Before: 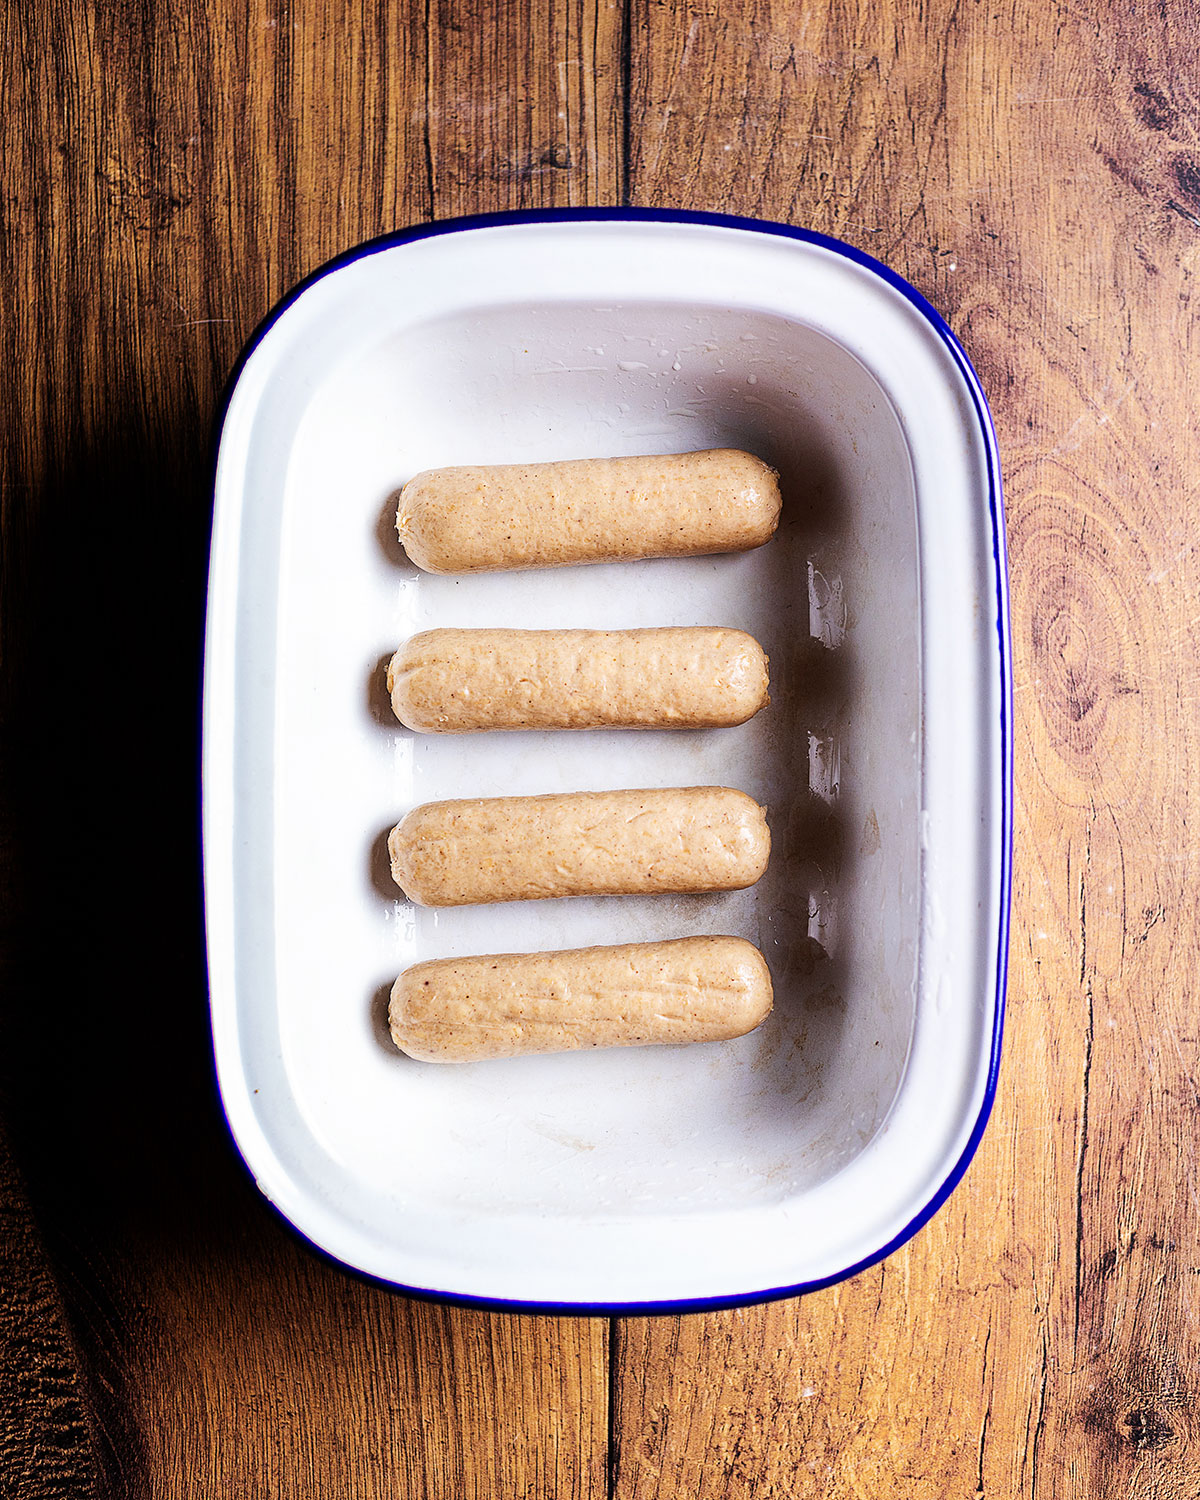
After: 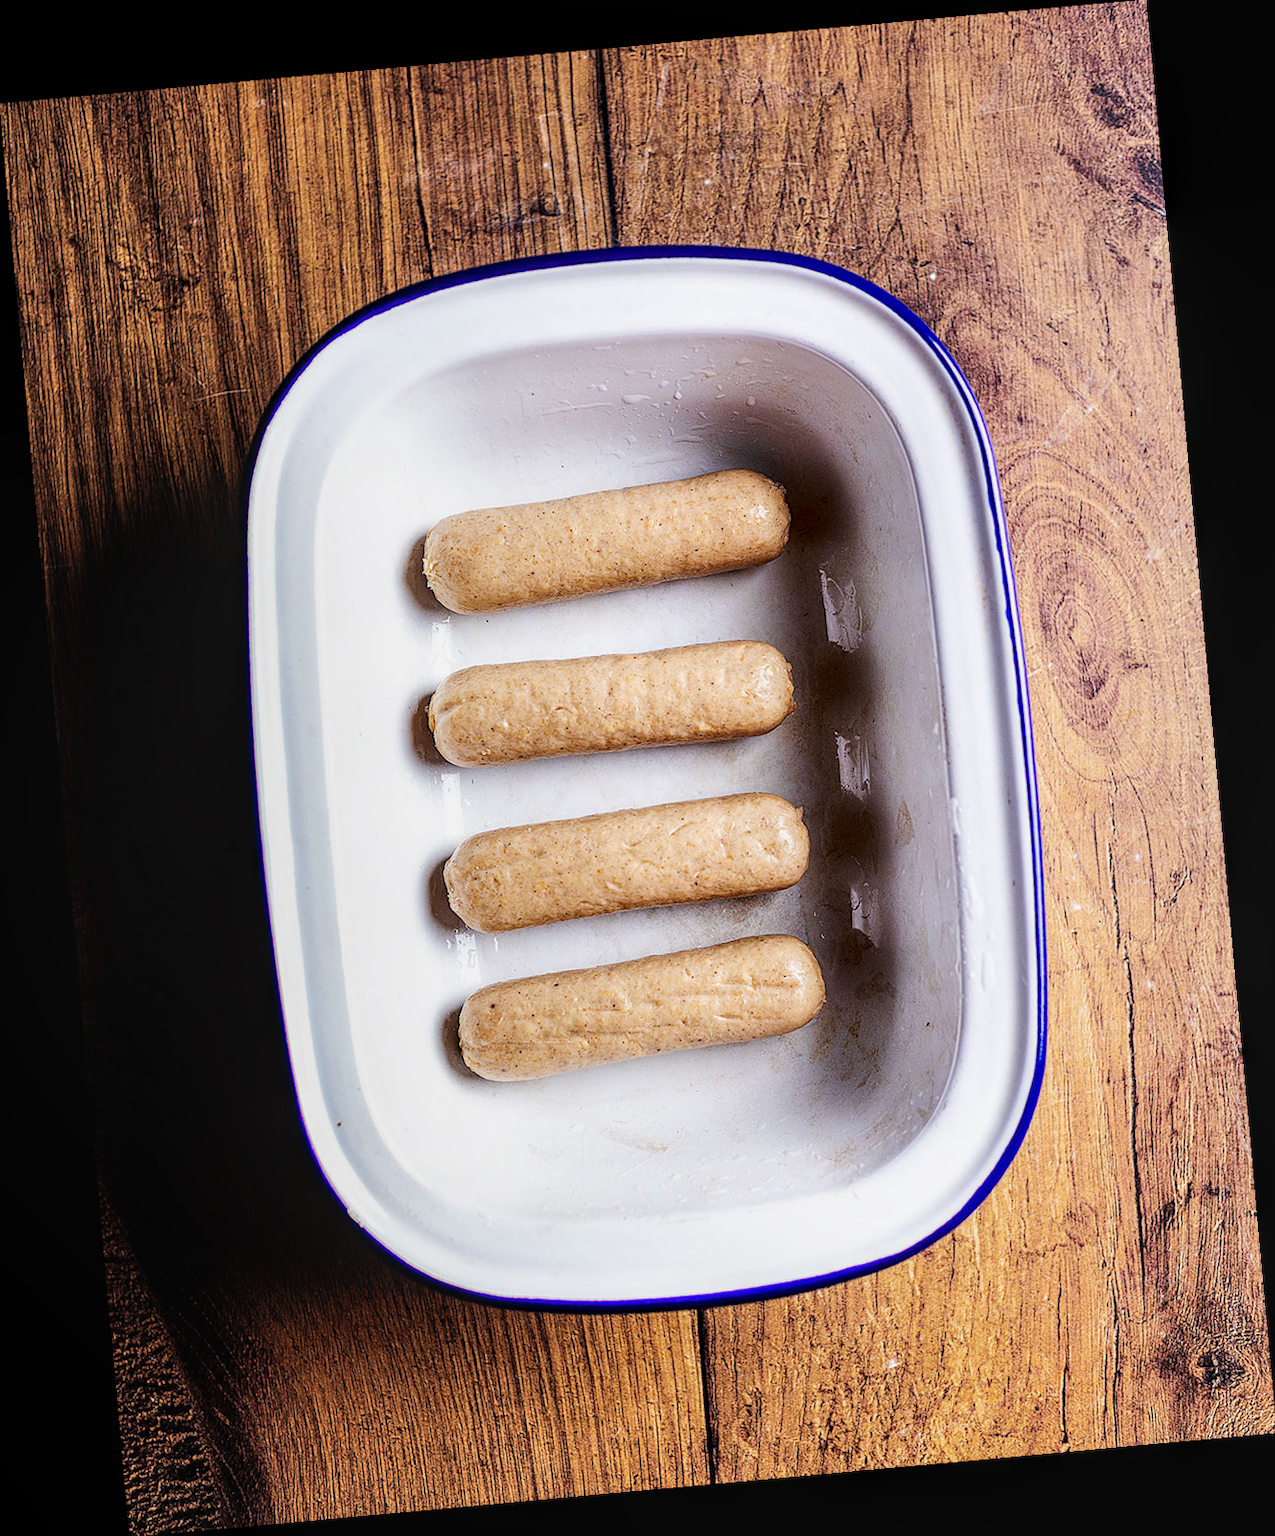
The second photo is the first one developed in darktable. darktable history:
local contrast: on, module defaults
rotate and perspective: rotation -5.2°, automatic cropping off
exposure: black level correction 0.001, compensate highlight preservation false
